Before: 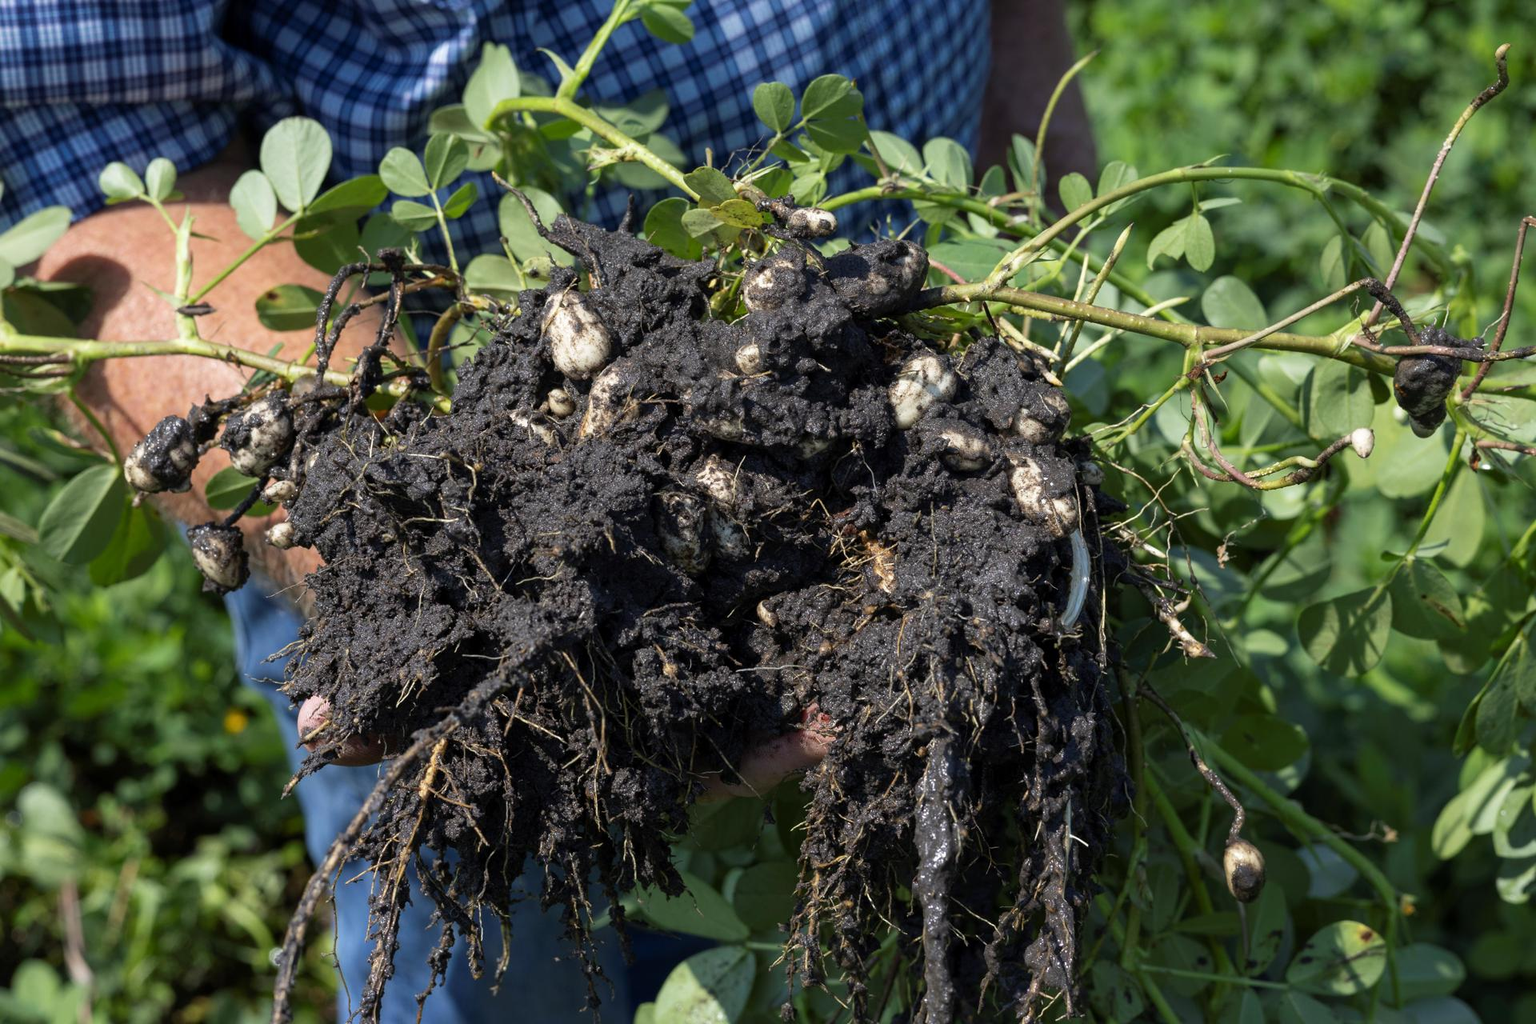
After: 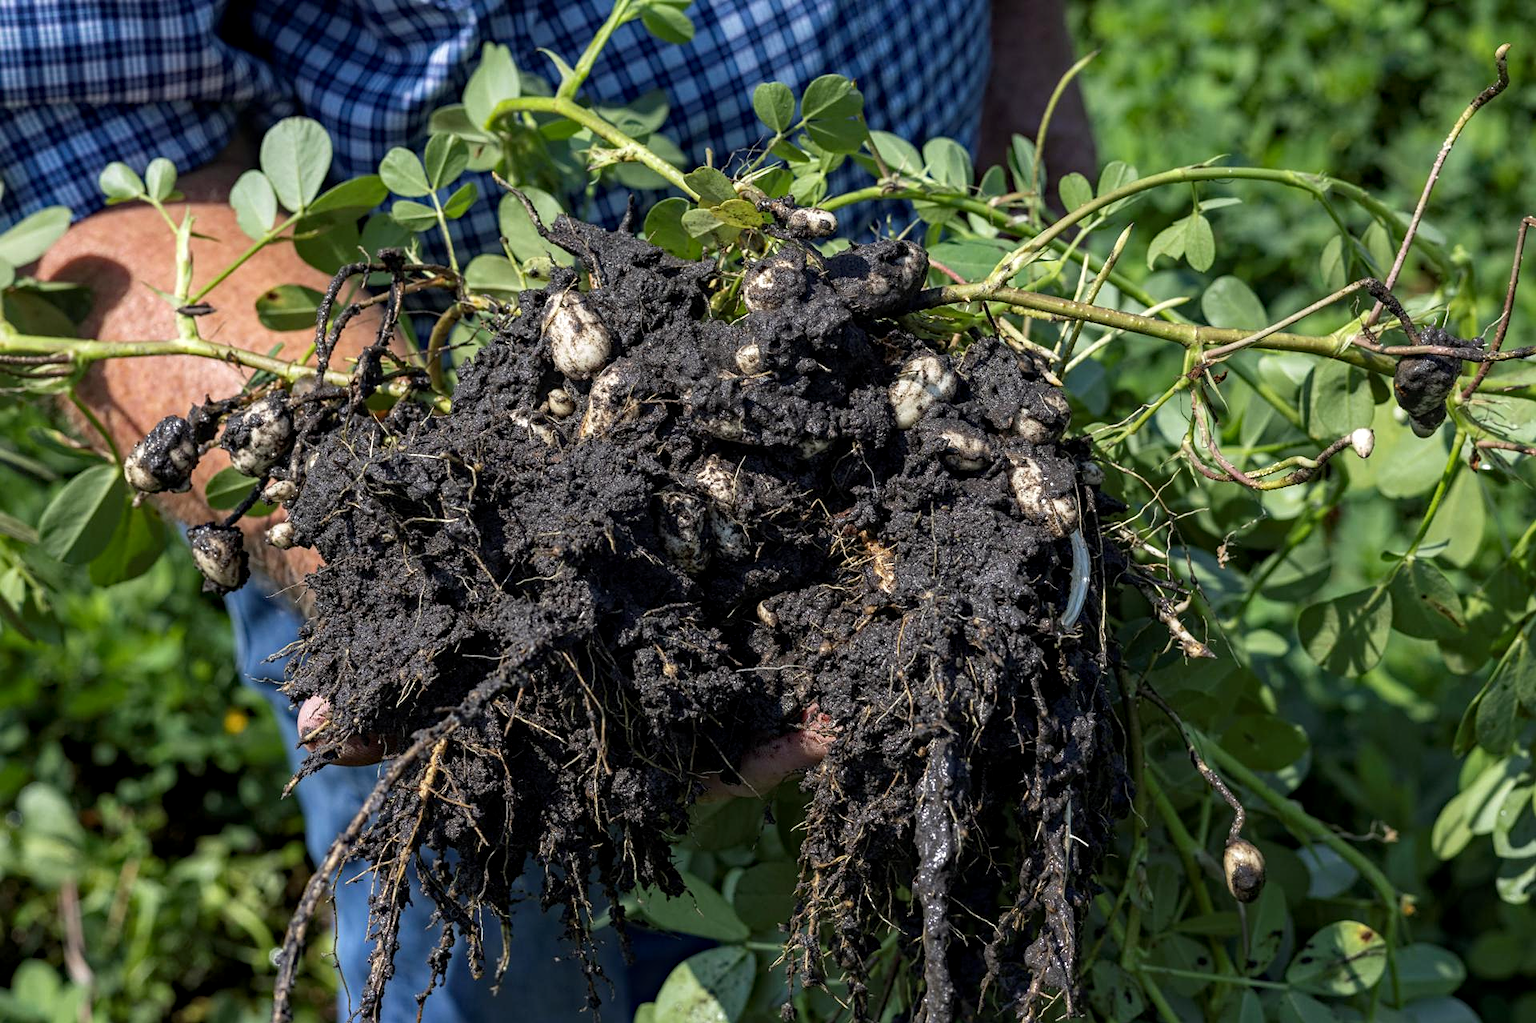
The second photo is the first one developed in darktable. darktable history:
haze removal: adaptive false
sharpen: amount 0.213
crop: bottom 0.074%
local contrast: on, module defaults
